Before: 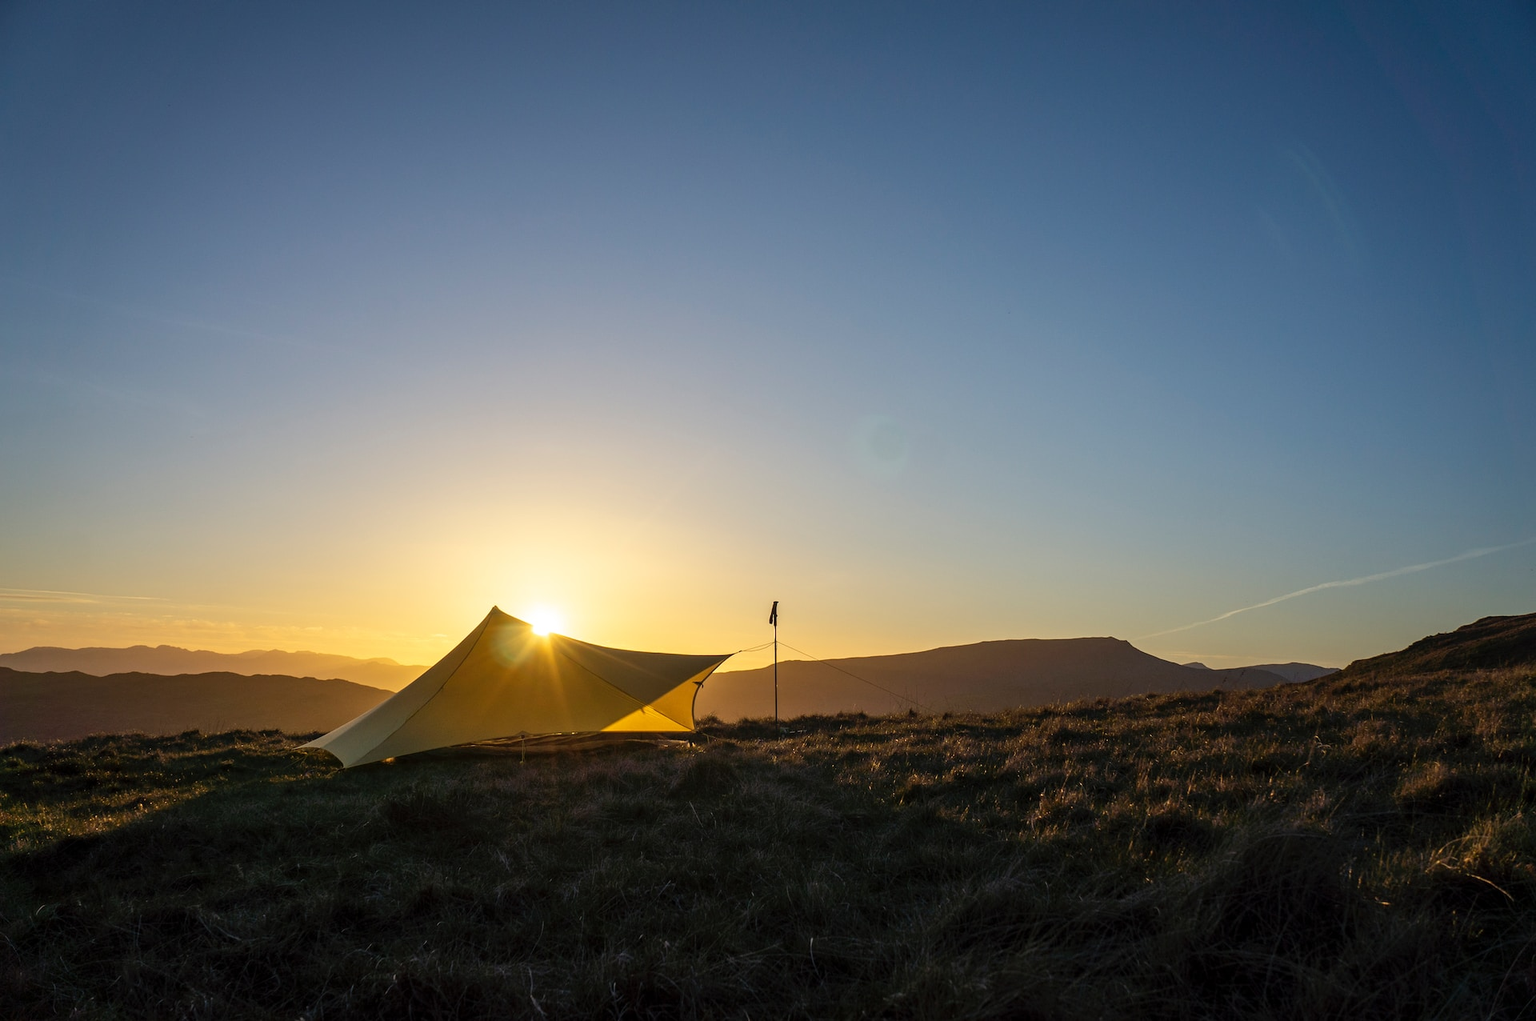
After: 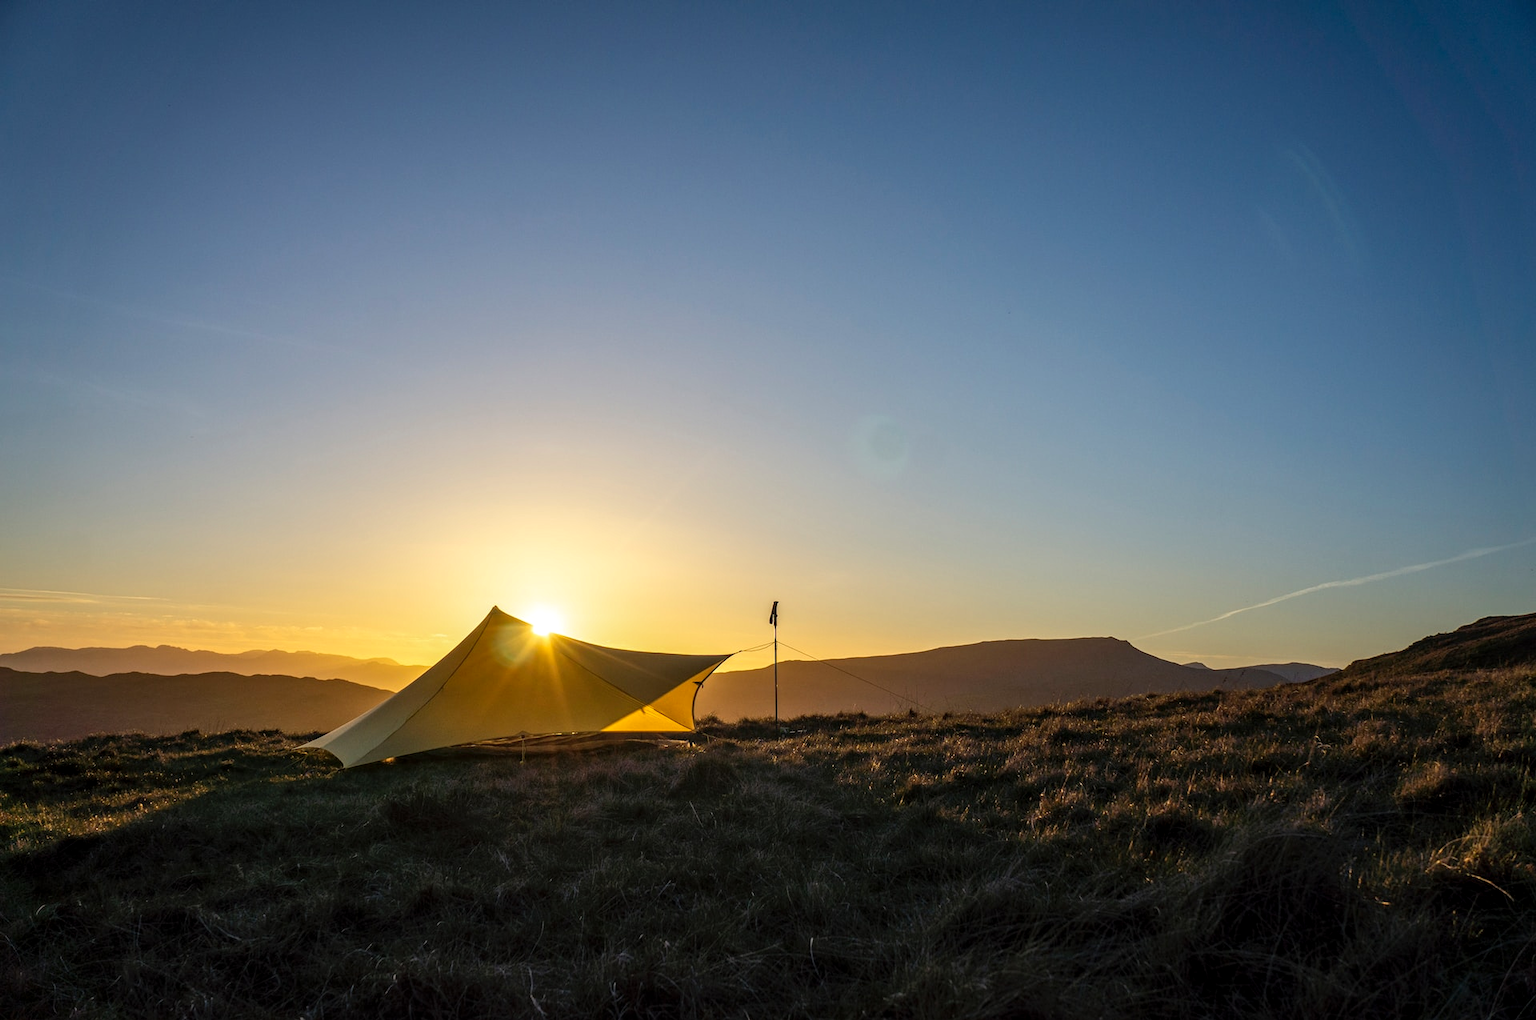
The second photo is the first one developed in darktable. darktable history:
local contrast: detail 130%
color correction: saturation 1.1
